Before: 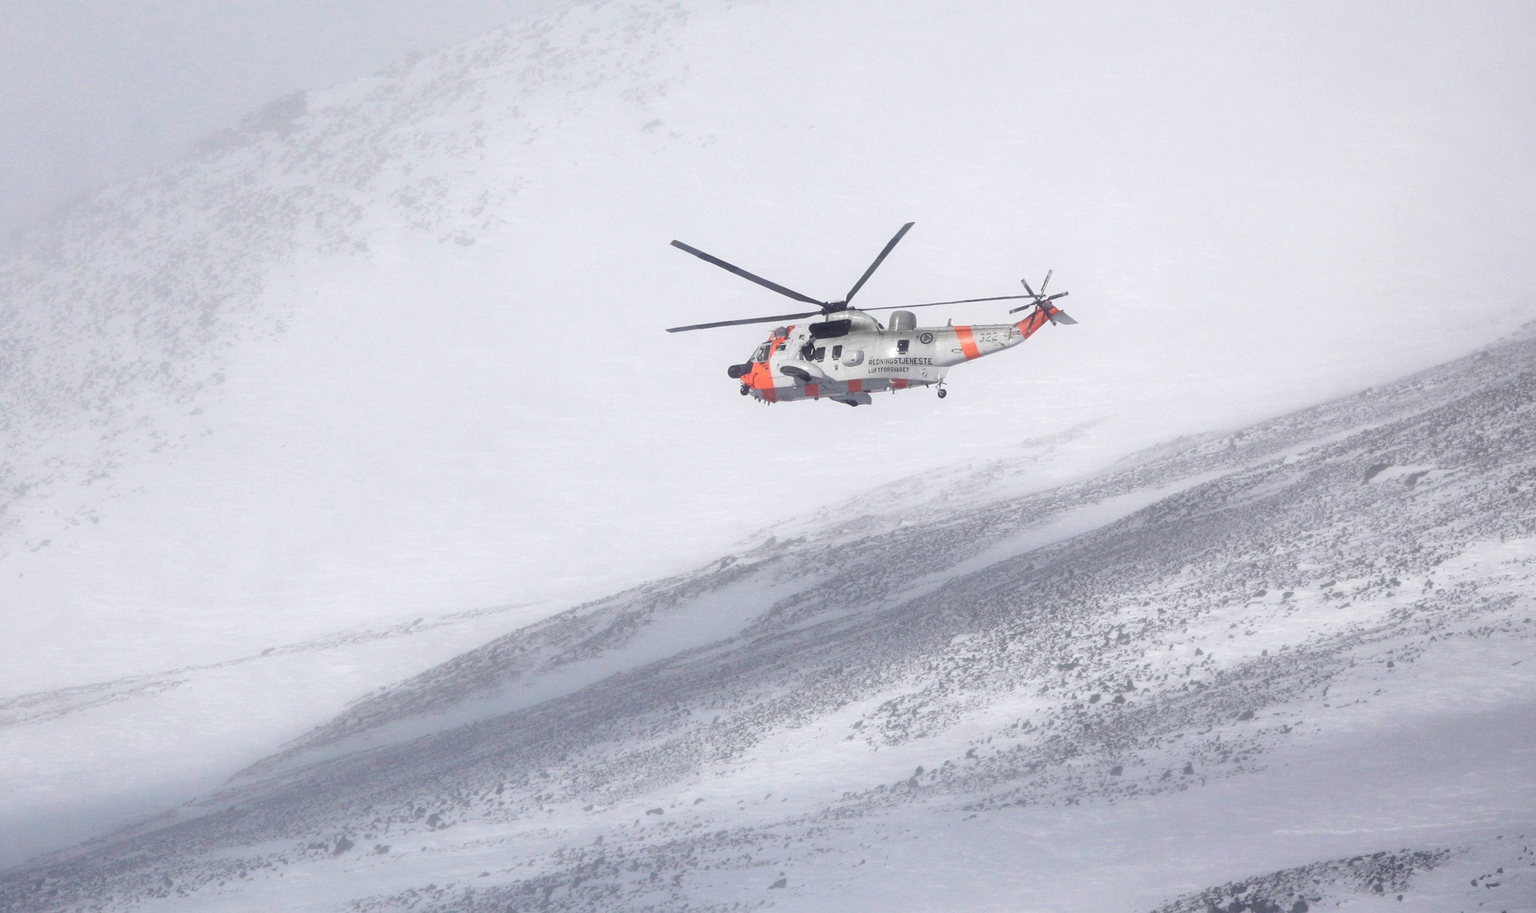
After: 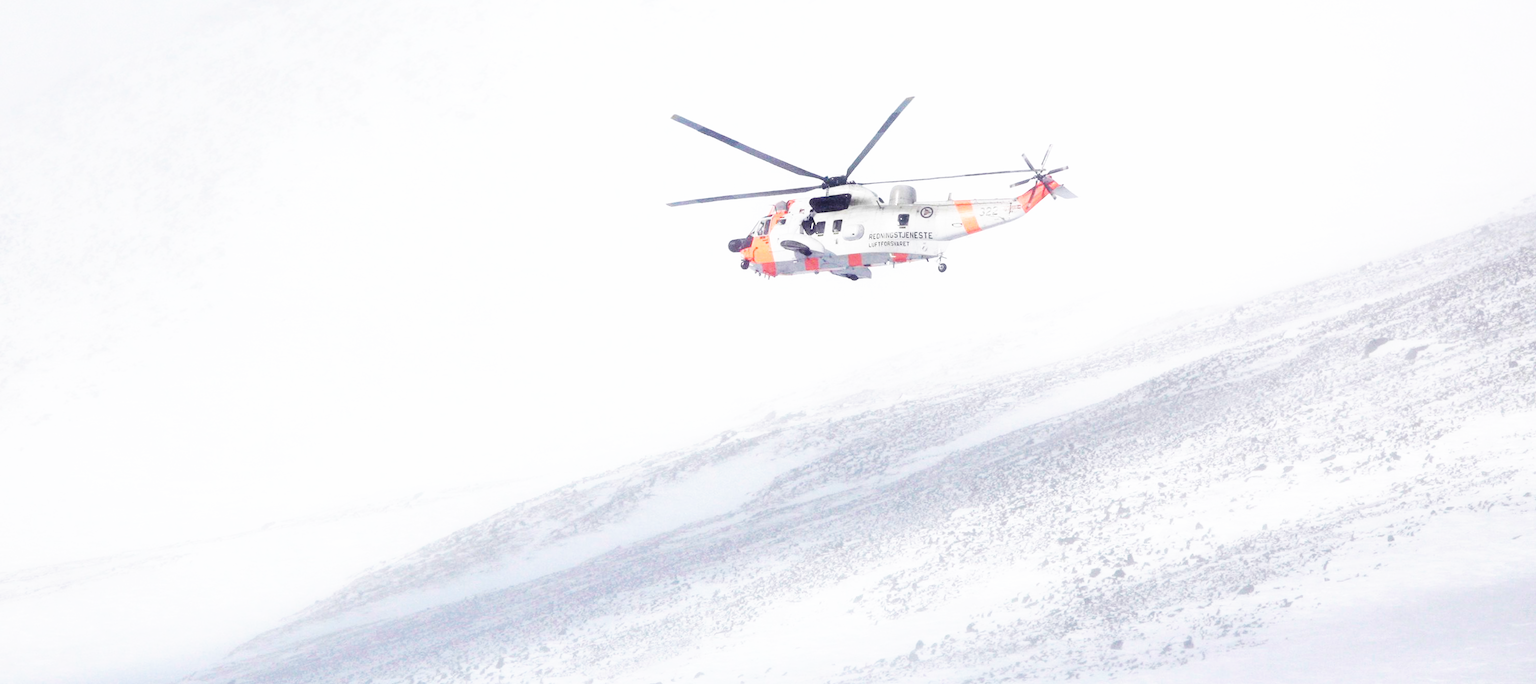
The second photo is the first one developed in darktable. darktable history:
base curve: curves: ch0 [(0, 0) (0.007, 0.004) (0.027, 0.03) (0.046, 0.07) (0.207, 0.54) (0.442, 0.872) (0.673, 0.972) (1, 1)], preserve colors none
crop: top 13.819%, bottom 11.169%
